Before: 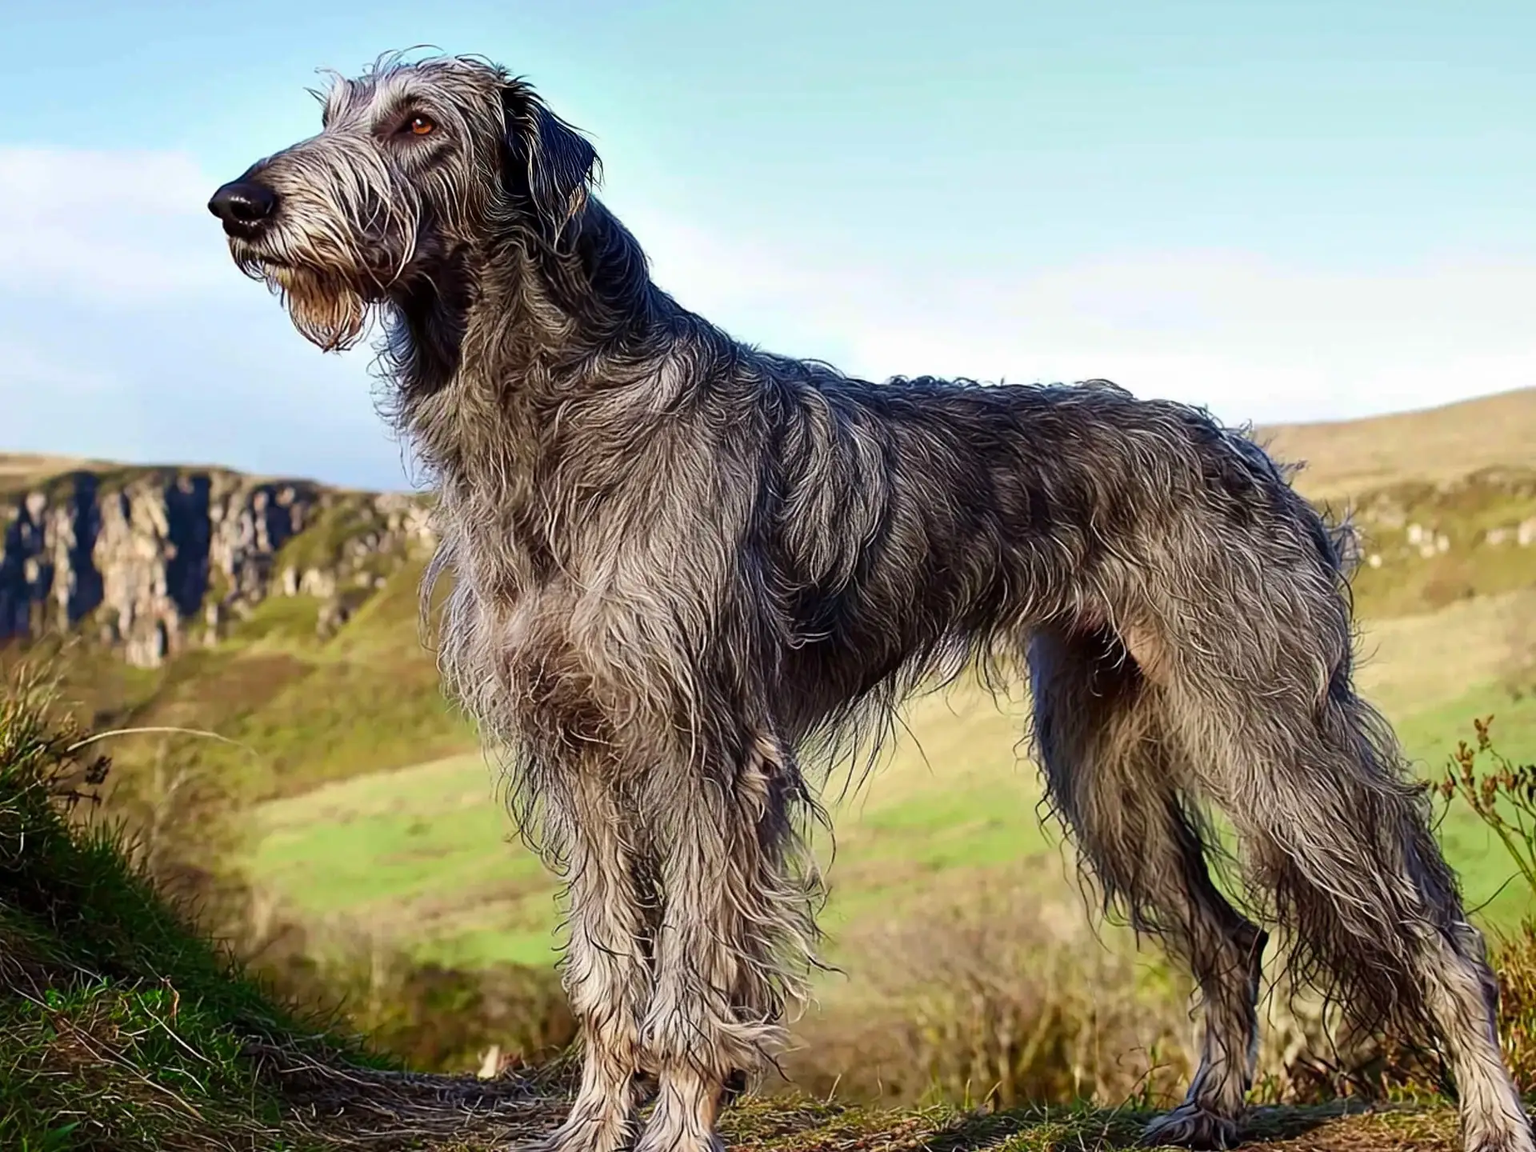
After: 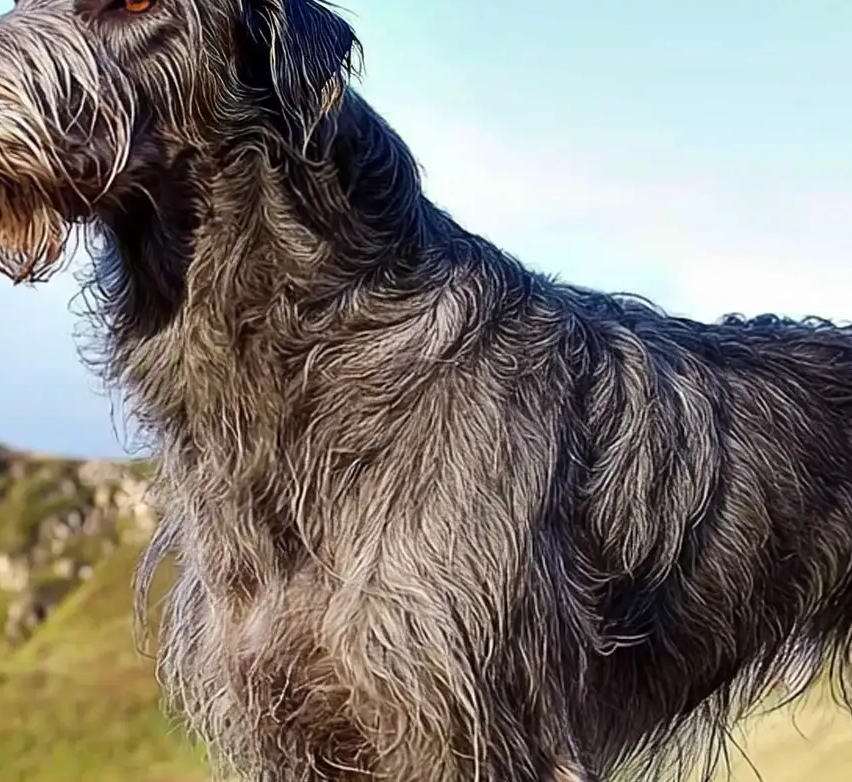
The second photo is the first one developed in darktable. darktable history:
crop: left 20.353%, top 10.842%, right 35.27%, bottom 34.808%
